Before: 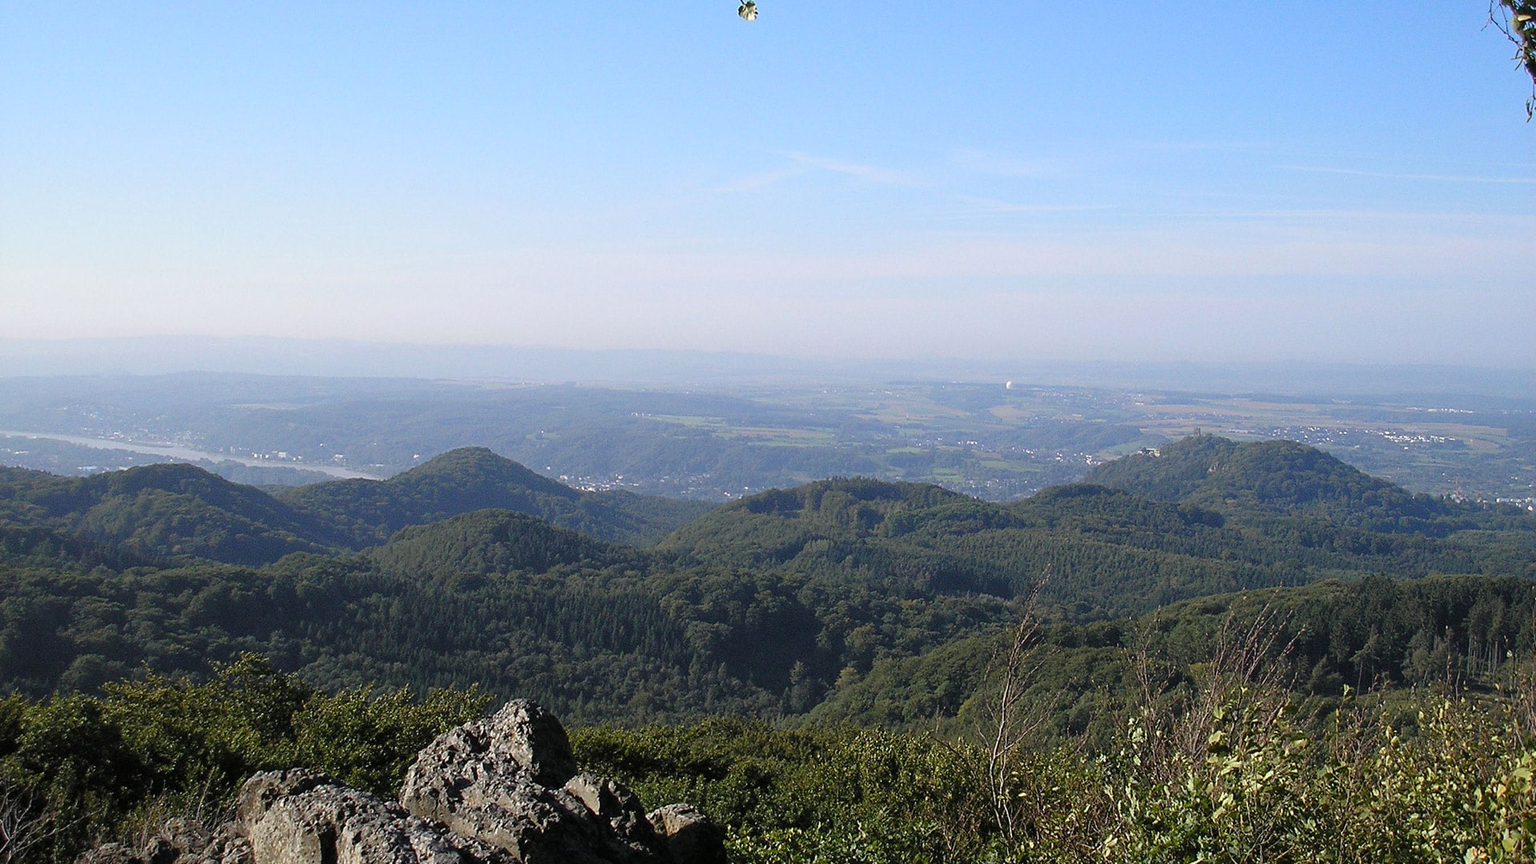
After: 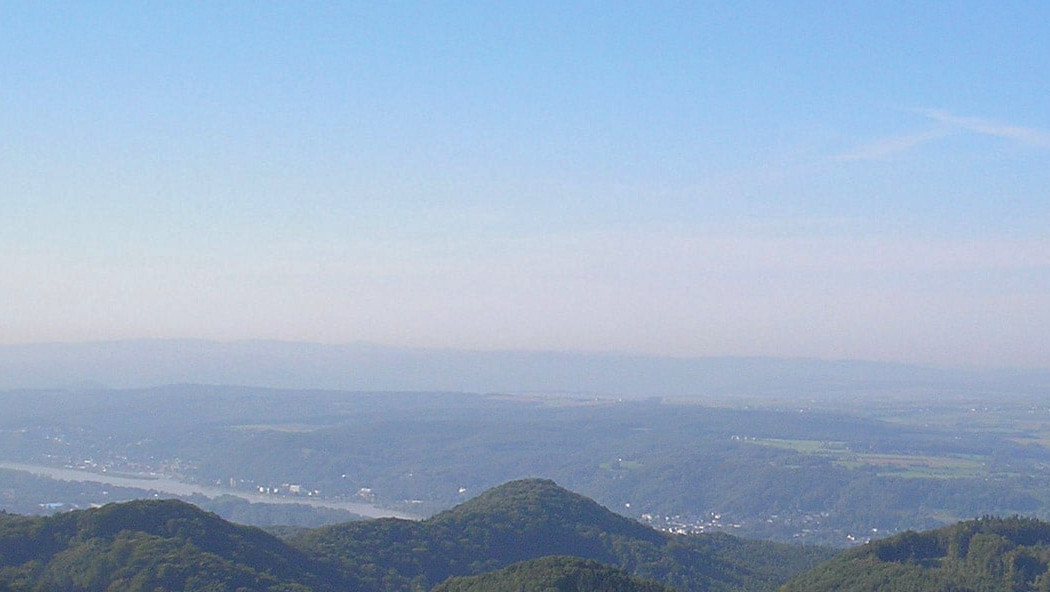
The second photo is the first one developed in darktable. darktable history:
crop and rotate: left 3.047%, top 7.509%, right 42.236%, bottom 37.598%
shadows and highlights: on, module defaults
